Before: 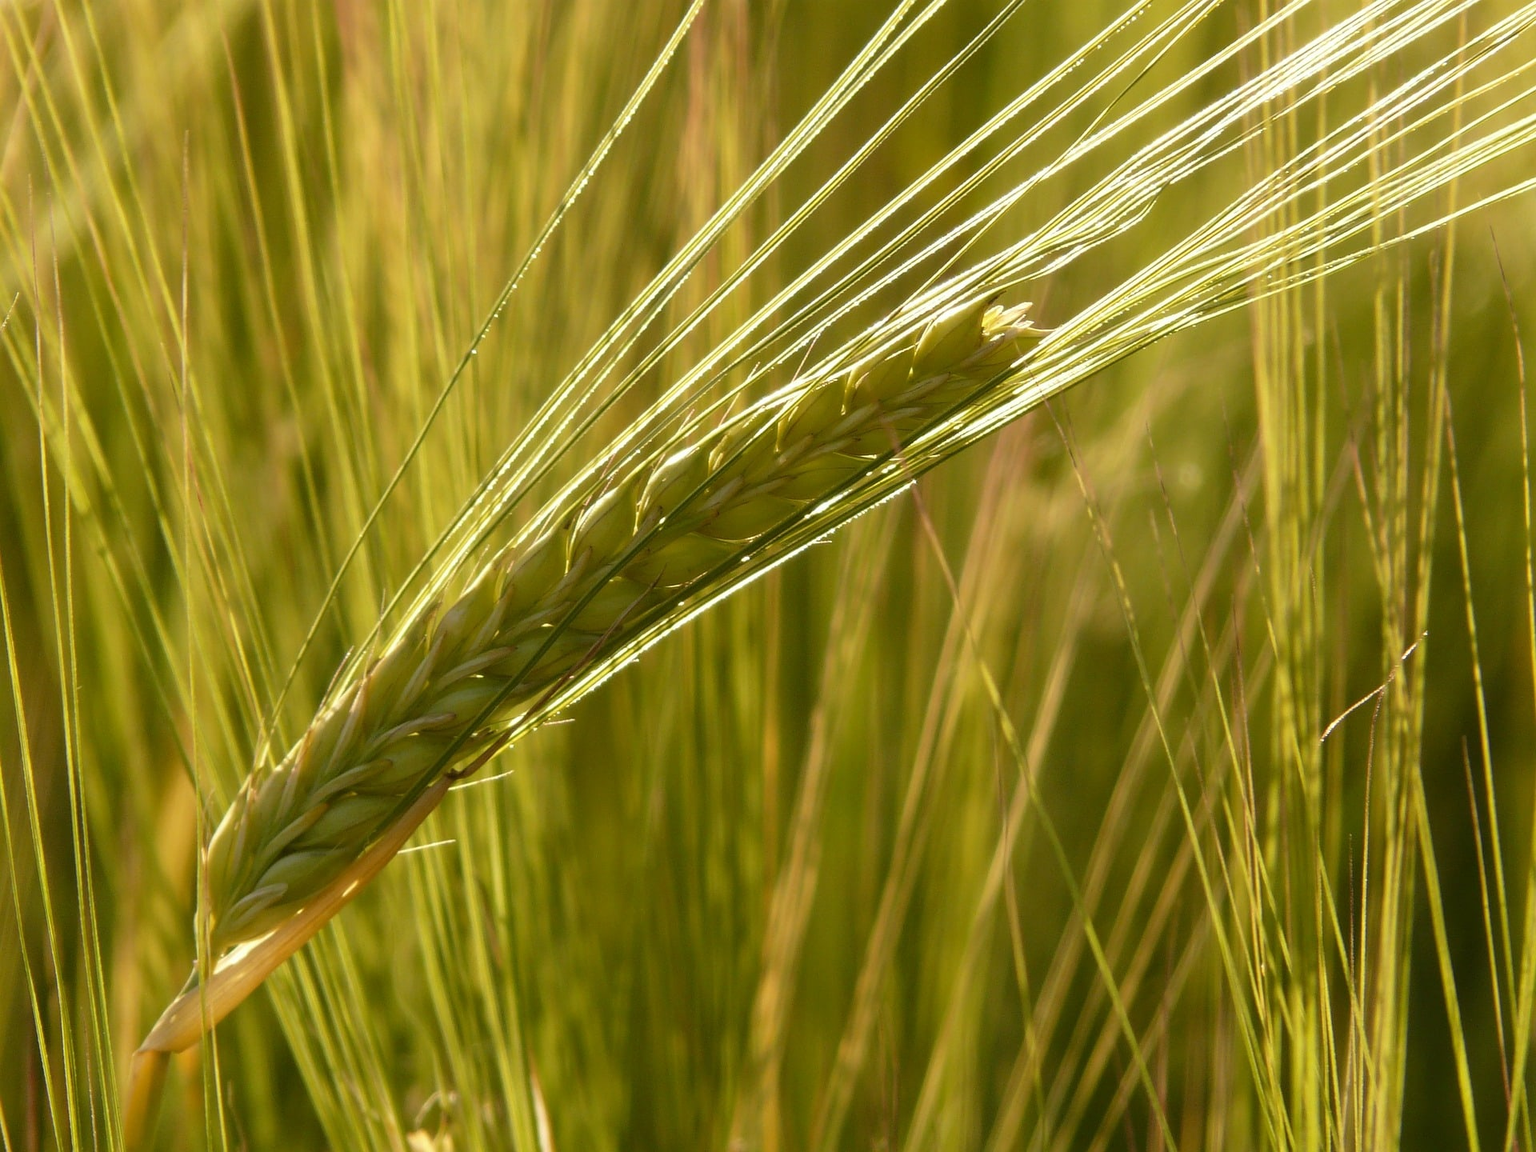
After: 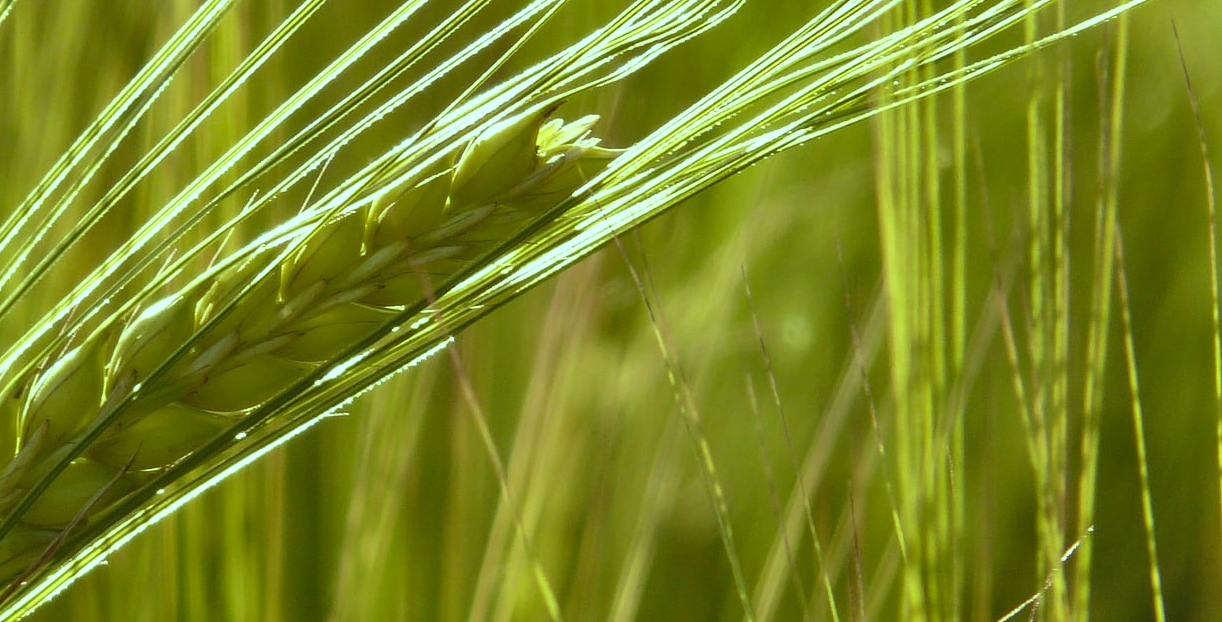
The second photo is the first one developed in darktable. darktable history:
crop: left 36.005%, top 18.293%, right 0.31%, bottom 38.444%
shadows and highlights: shadows 75, highlights -60.85, soften with gaussian
rgb curve: curves: ch2 [(0, 0) (0.567, 0.512) (1, 1)], mode RGB, independent channels
color balance: mode lift, gamma, gain (sRGB), lift [0.997, 0.979, 1.021, 1.011], gamma [1, 1.084, 0.916, 0.998], gain [1, 0.87, 1.13, 1.101], contrast 4.55%, contrast fulcrum 38.24%, output saturation 104.09%
